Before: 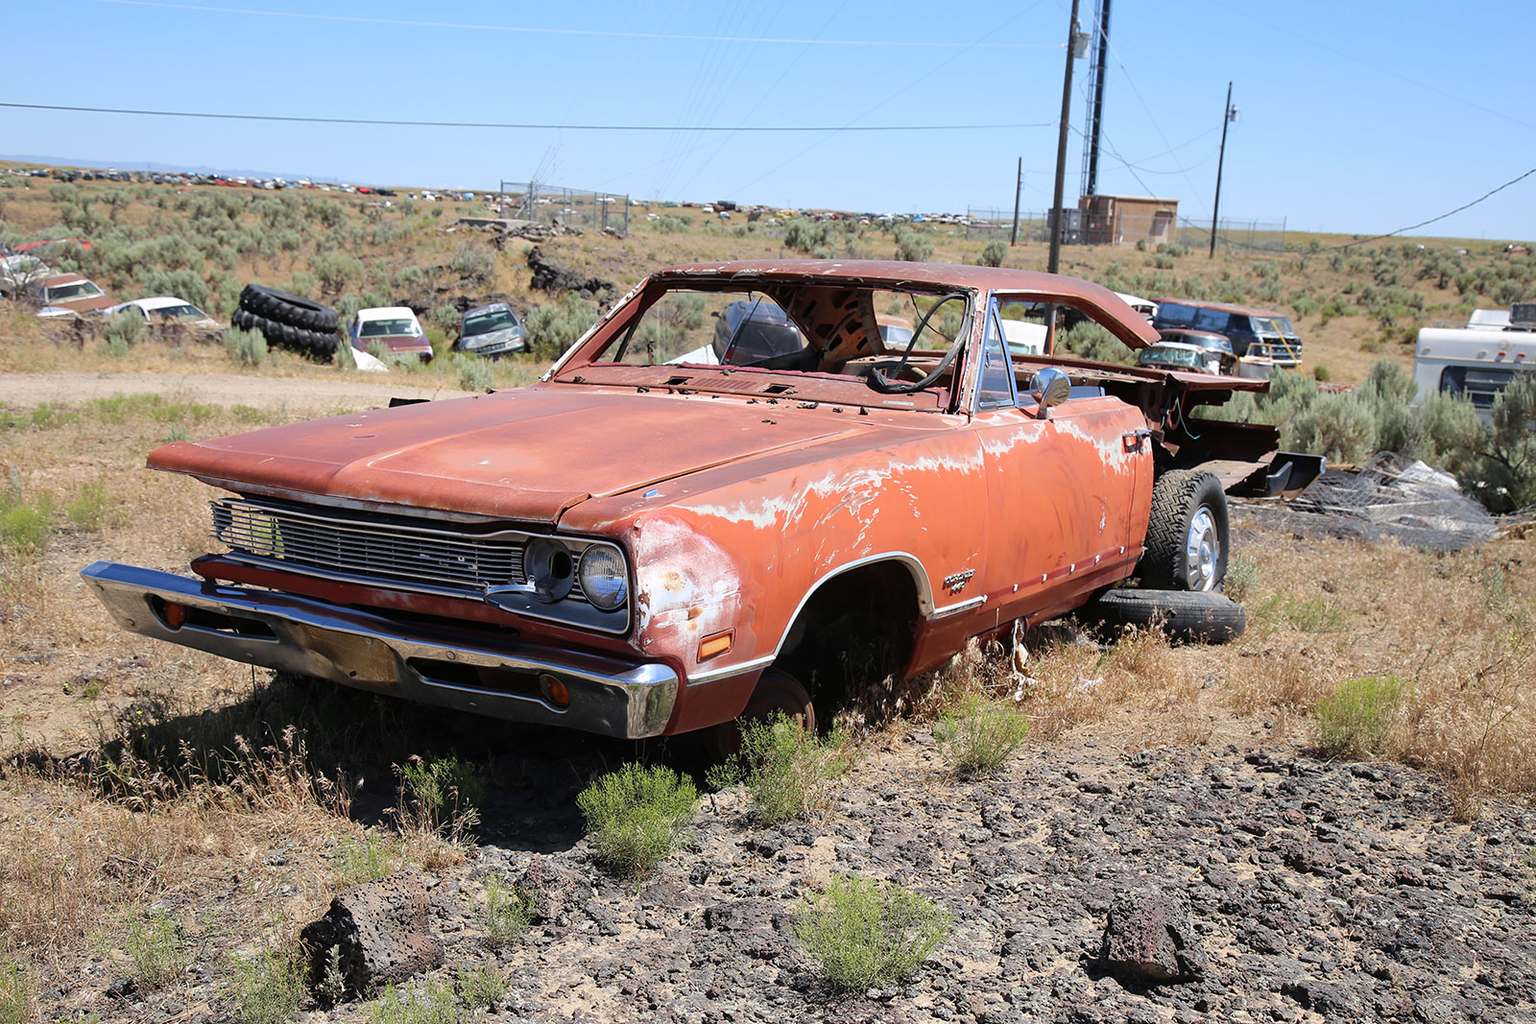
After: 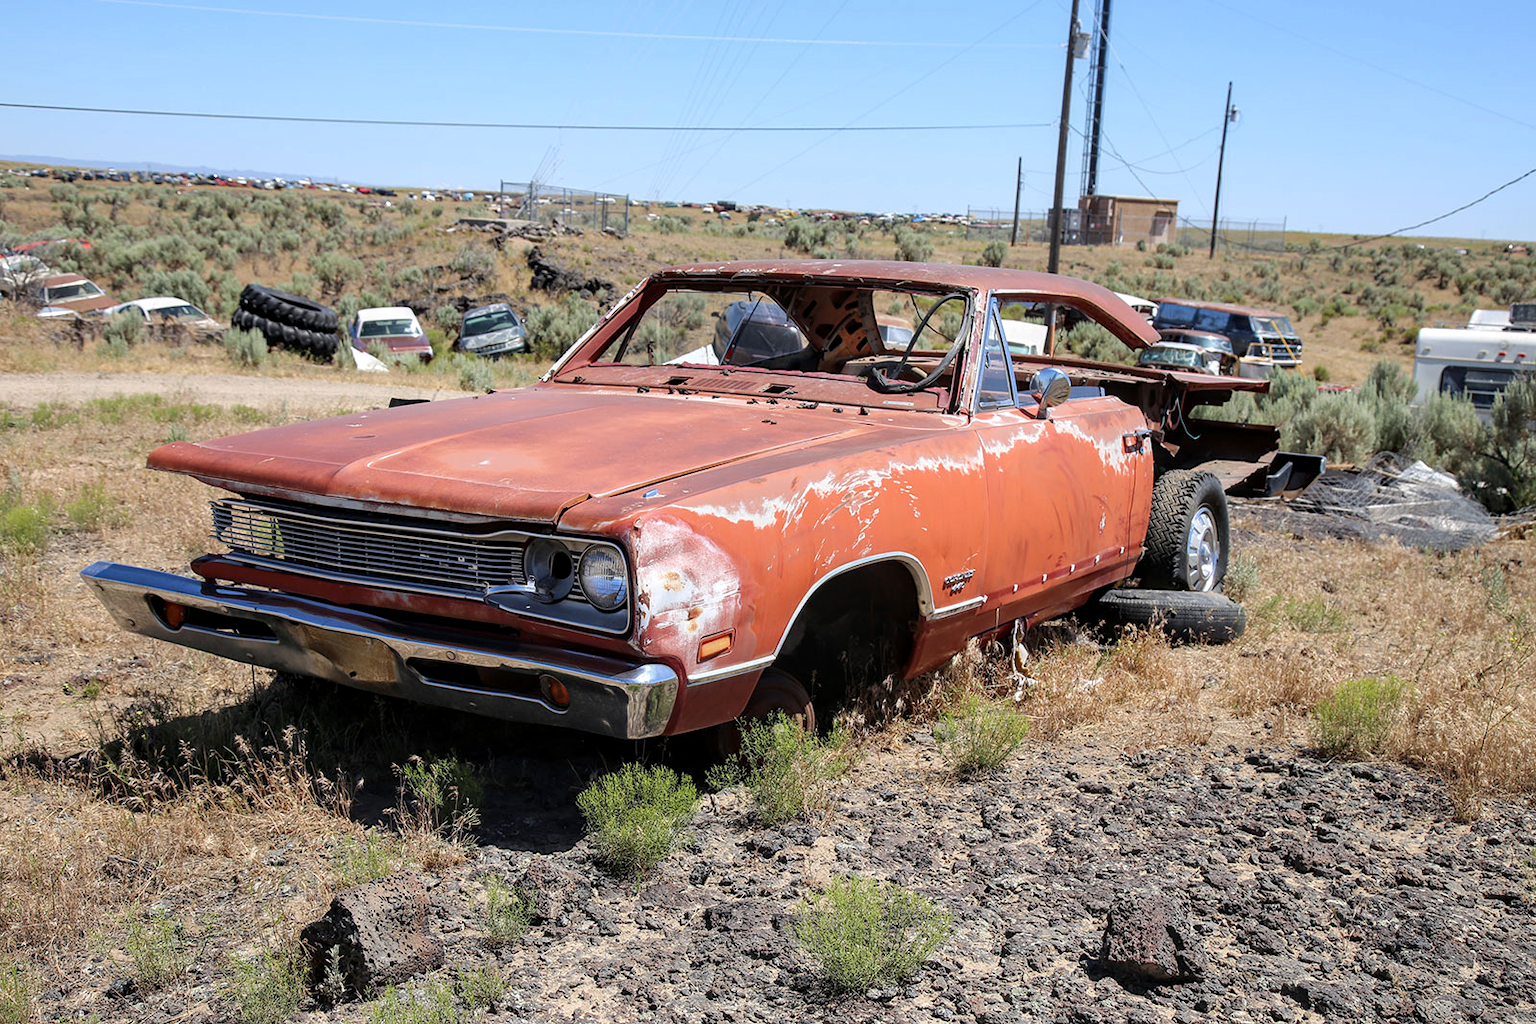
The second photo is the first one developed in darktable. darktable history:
exposure: black level correction 0.001, exposure 0.016 EV, compensate highlight preservation false
local contrast: on, module defaults
tone equalizer: edges refinement/feathering 500, mask exposure compensation -1.57 EV, preserve details no
